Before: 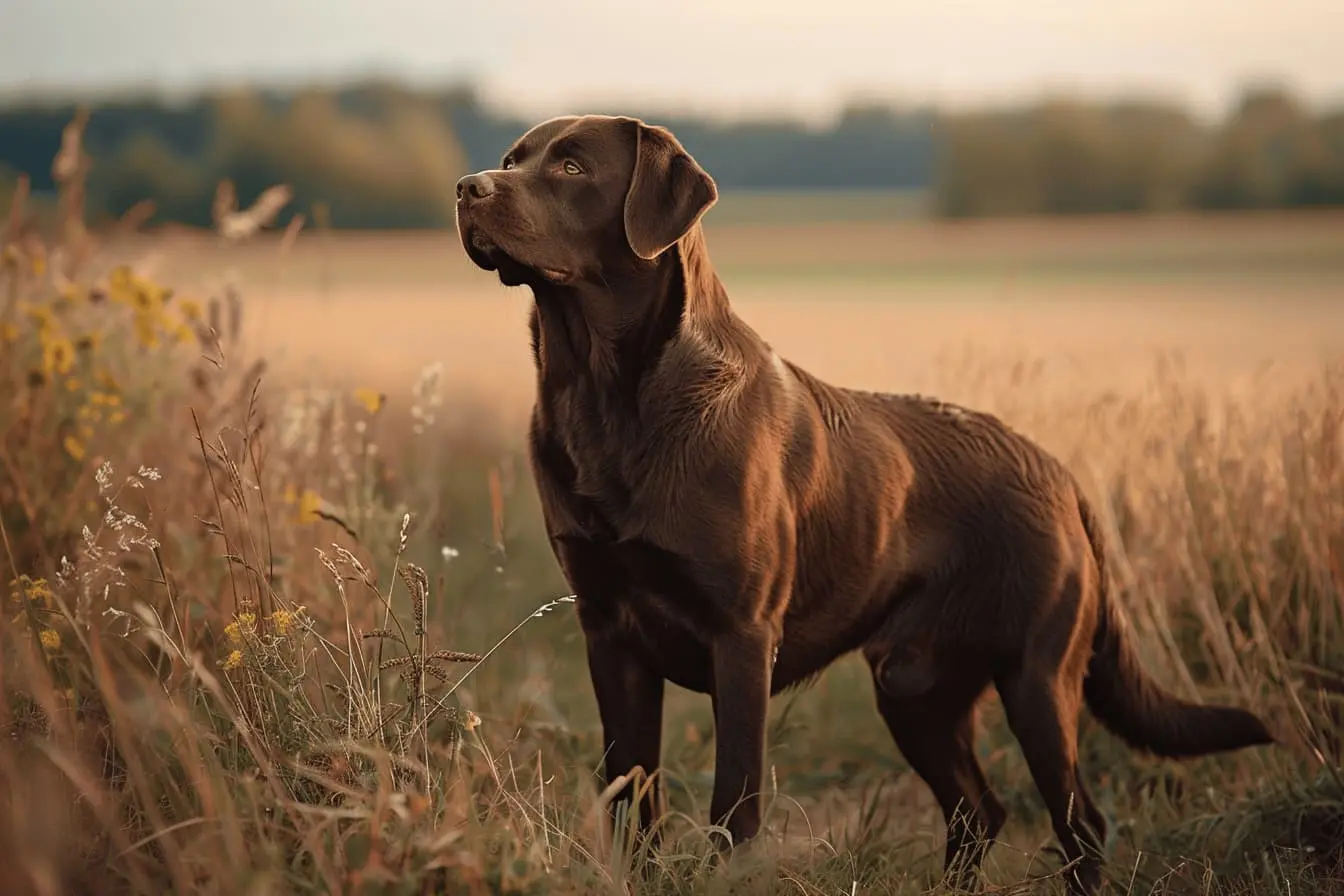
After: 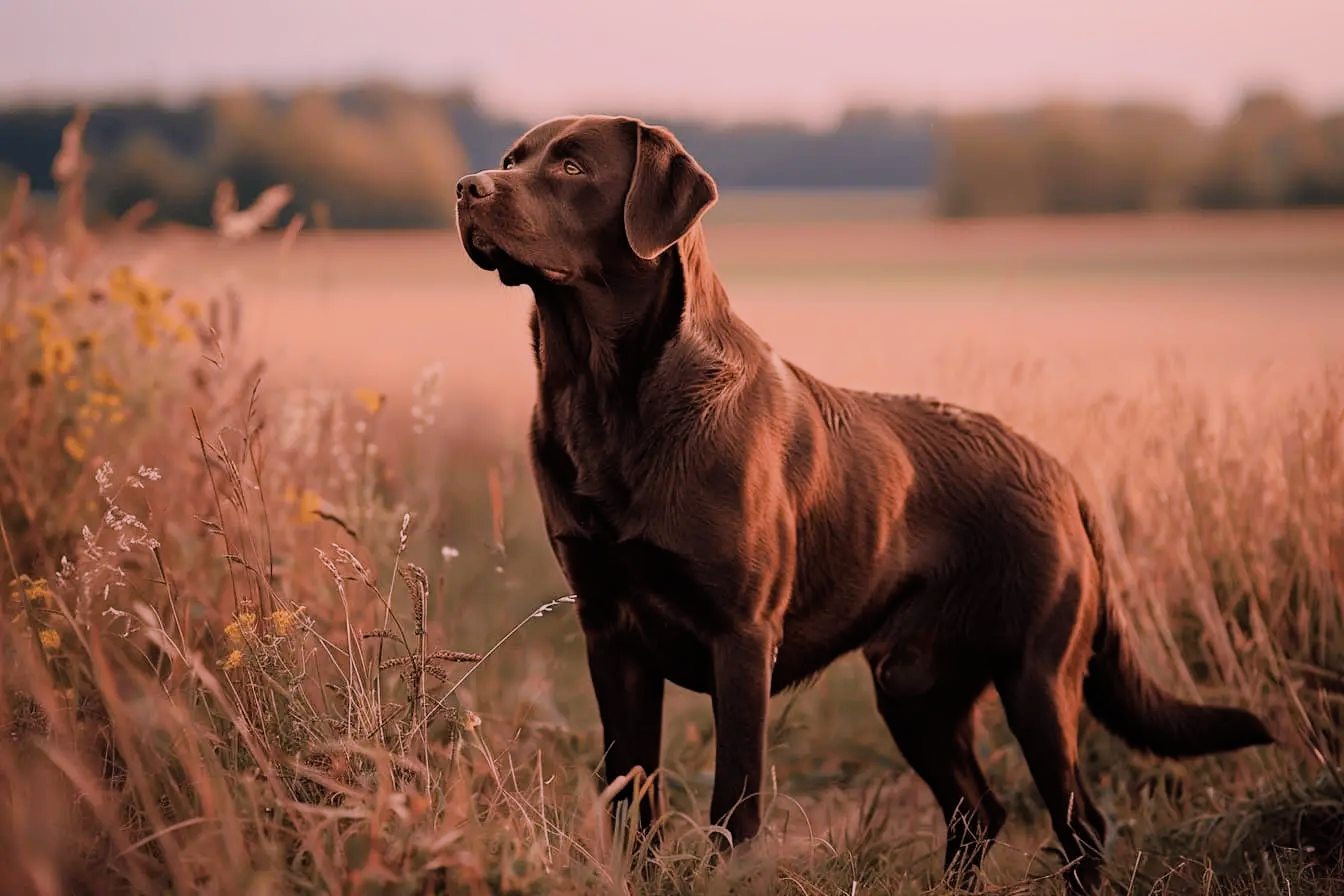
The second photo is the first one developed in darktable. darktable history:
filmic rgb: black relative exposure -7.65 EV, white relative exposure 4.56 EV, hardness 3.61, contrast 1.05
white balance: red 1.188, blue 1.11
